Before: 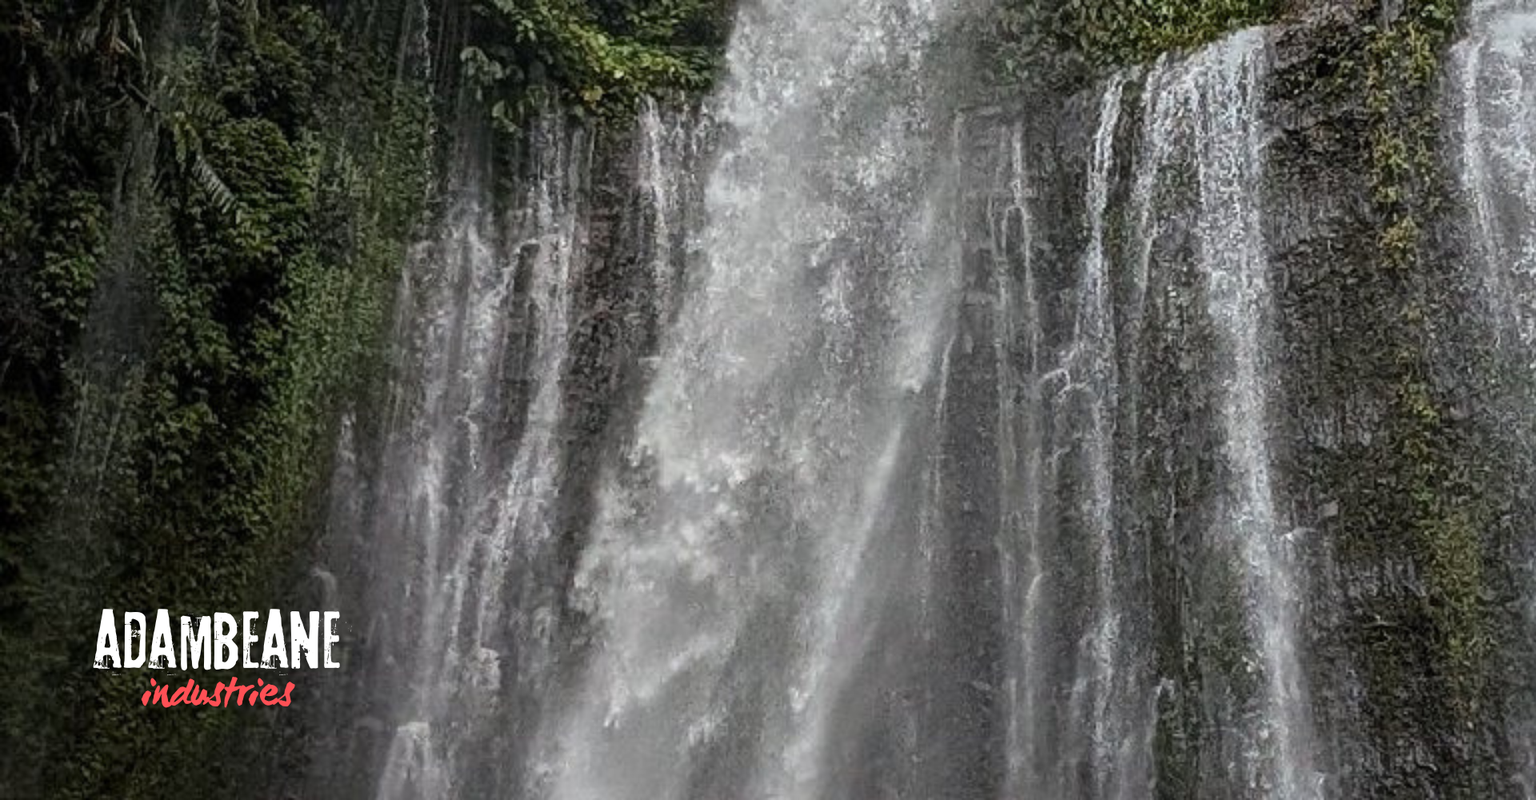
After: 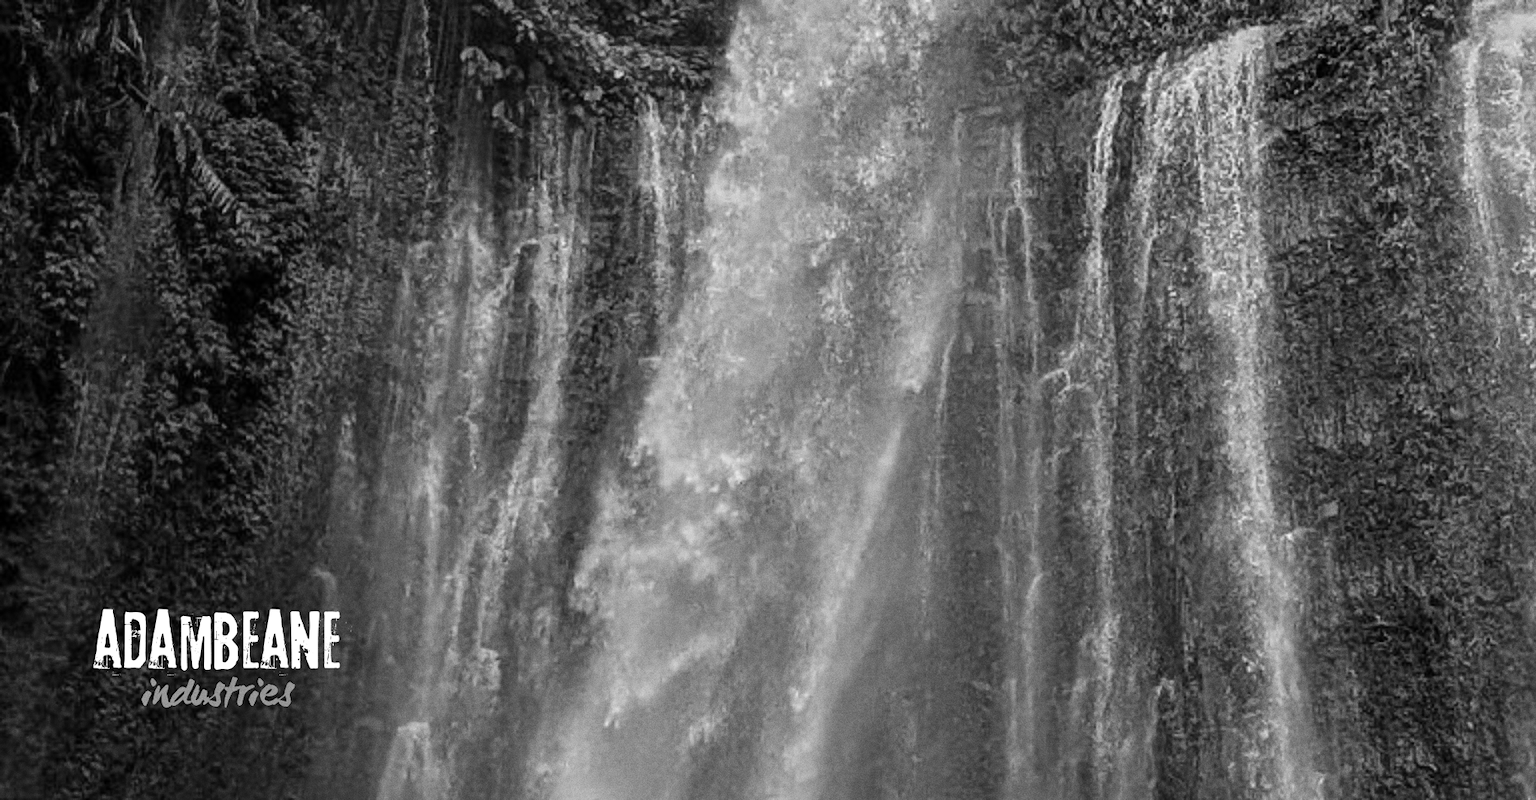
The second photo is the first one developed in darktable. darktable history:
monochrome: on, module defaults
shadows and highlights: radius 108.52, shadows 23.73, highlights -59.32, low approximation 0.01, soften with gaussian
grain: on, module defaults
